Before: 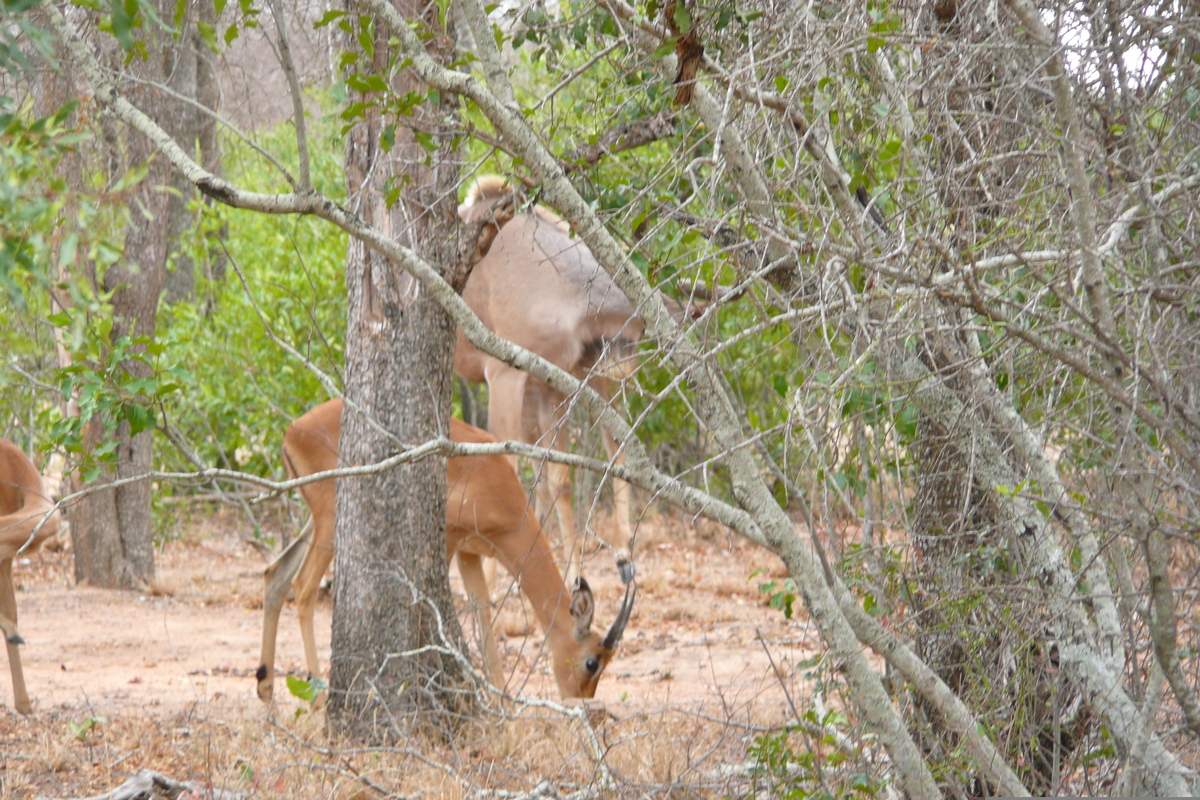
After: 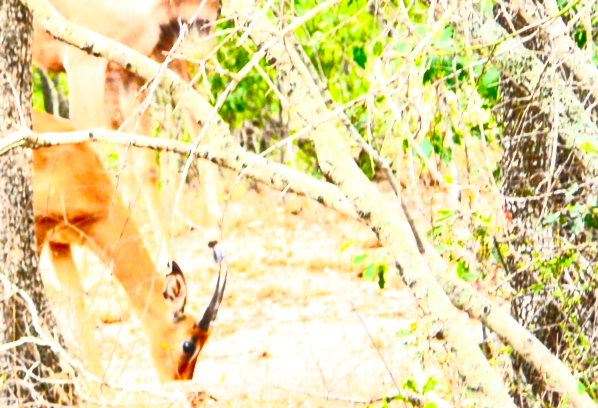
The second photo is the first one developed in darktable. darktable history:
lowpass: radius 0.5, unbound 0
rotate and perspective: rotation -3.52°, crop left 0.036, crop right 0.964, crop top 0.081, crop bottom 0.919
contrast brightness saturation: contrast 1, brightness 1, saturation 1
local contrast: on, module defaults
crop: left 34.479%, top 38.822%, right 13.718%, bottom 5.172%
filmic rgb: black relative exposure -8.2 EV, white relative exposure 2.2 EV, threshold 3 EV, hardness 7.11, latitude 75%, contrast 1.325, highlights saturation mix -2%, shadows ↔ highlights balance 30%, preserve chrominance no, color science v5 (2021), contrast in shadows safe, contrast in highlights safe, enable highlight reconstruction true
